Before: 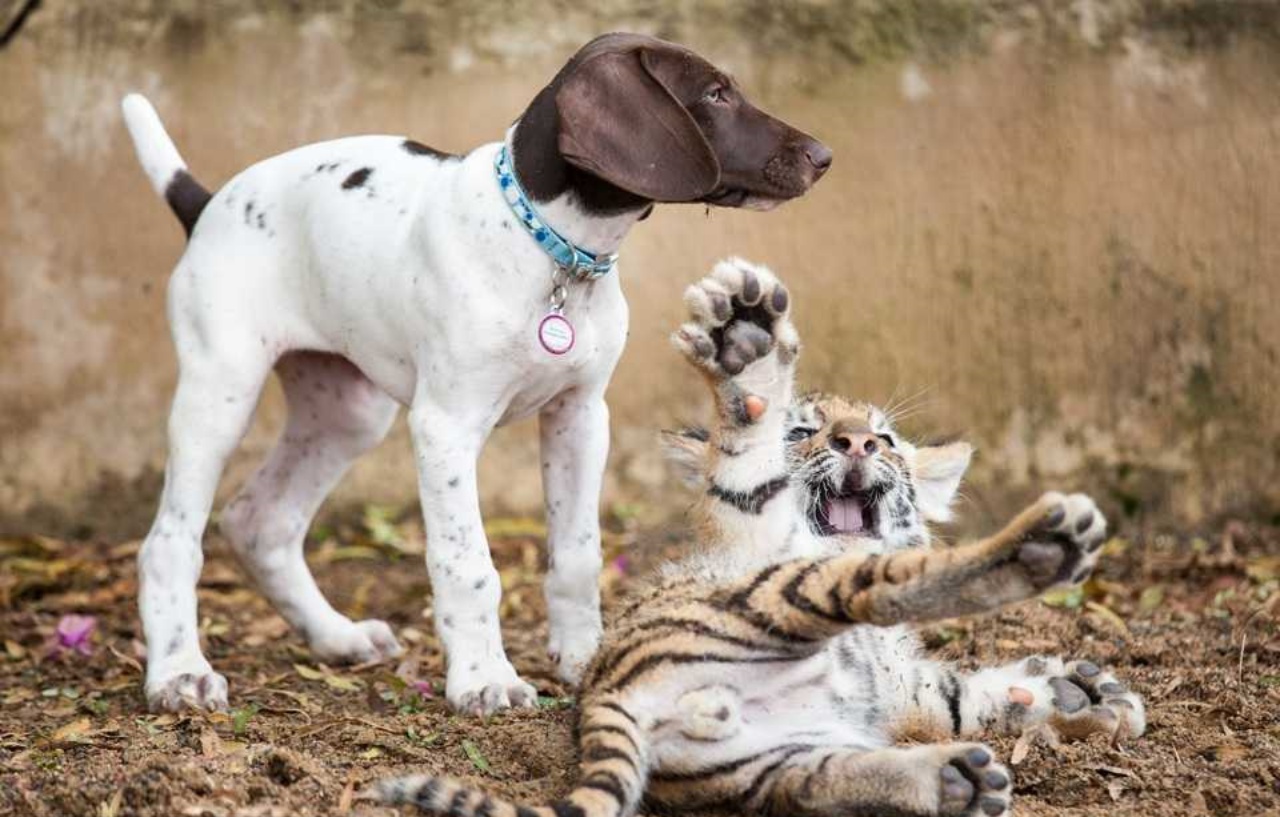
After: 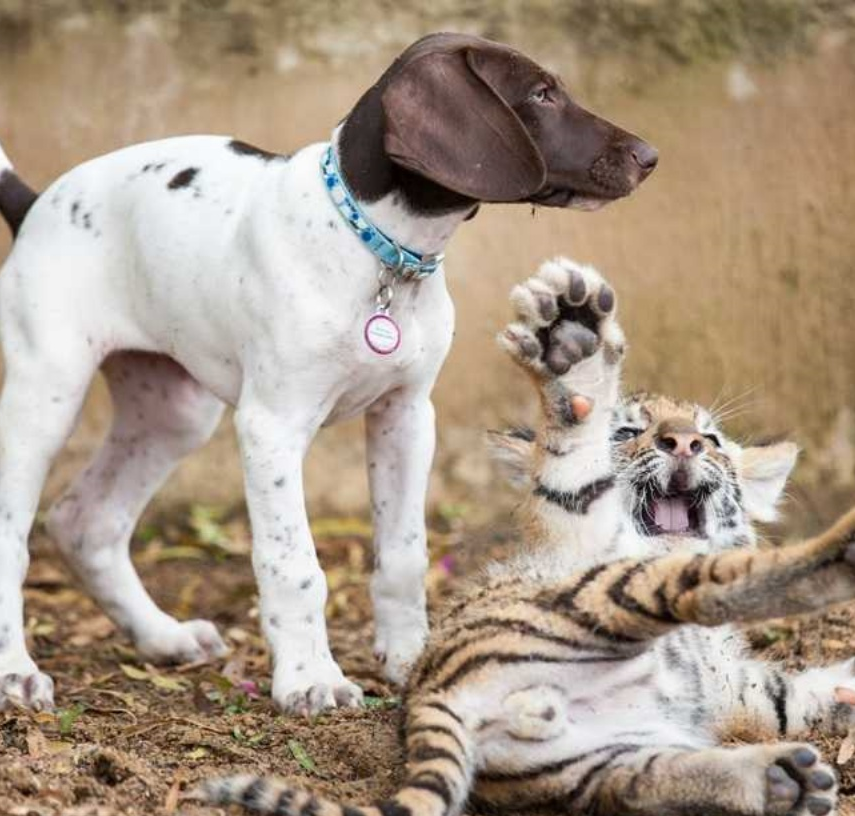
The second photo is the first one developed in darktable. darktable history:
crop and rotate: left 13.596%, right 19.607%
exposure: exposure -0.017 EV, compensate highlight preservation false
